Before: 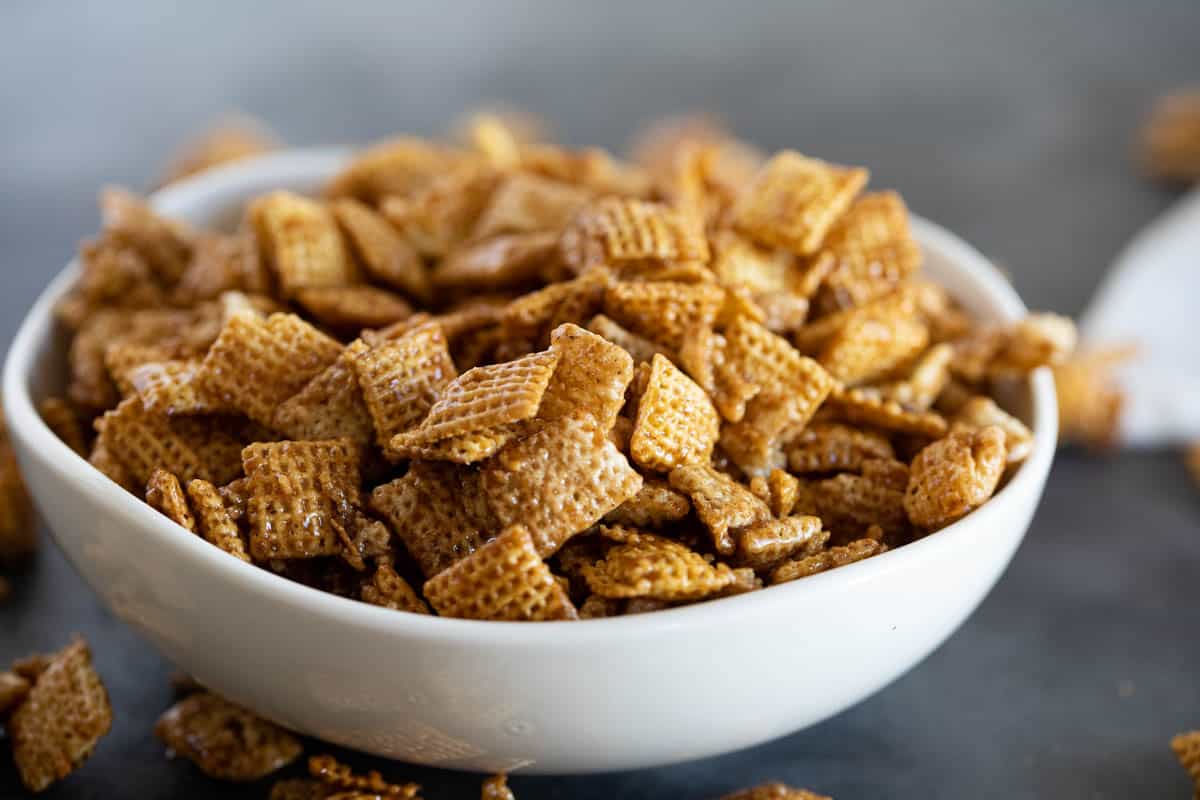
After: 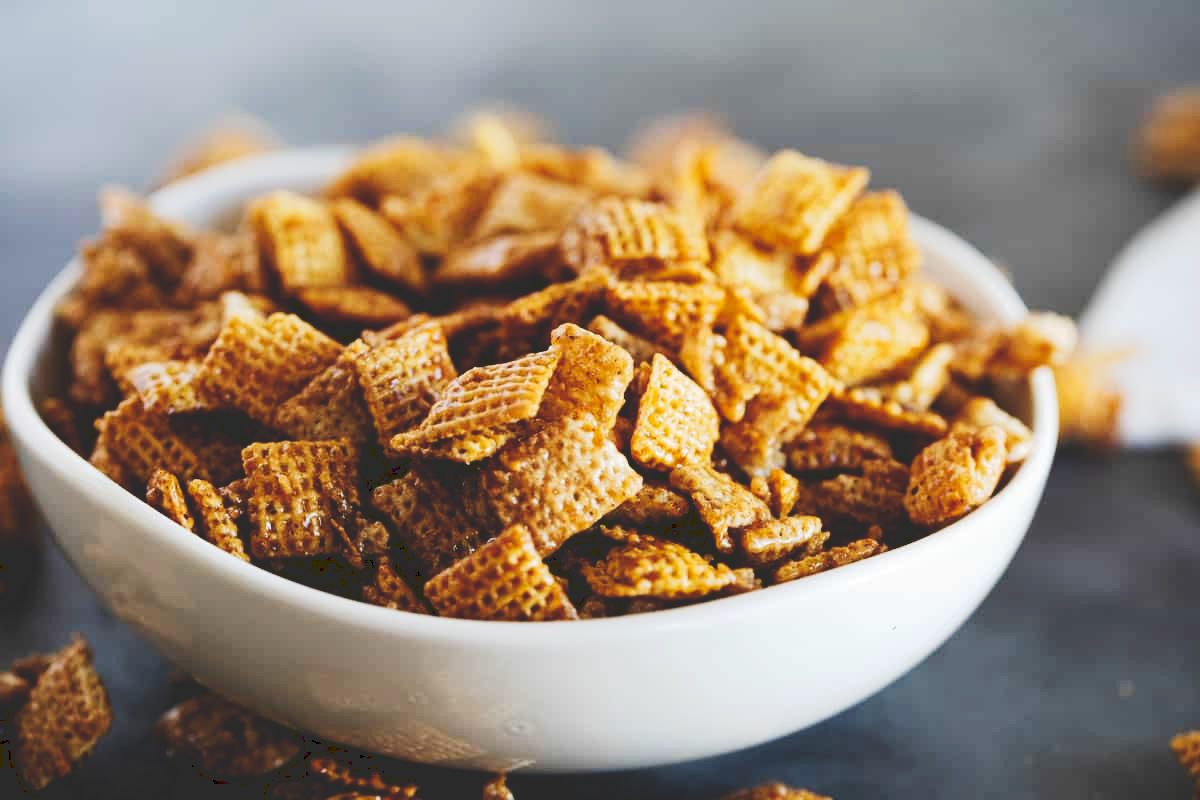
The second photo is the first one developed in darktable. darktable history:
tone curve: curves: ch0 [(0, 0) (0.003, 0.17) (0.011, 0.17) (0.025, 0.17) (0.044, 0.168) (0.069, 0.167) (0.1, 0.173) (0.136, 0.181) (0.177, 0.199) (0.224, 0.226) (0.277, 0.271) (0.335, 0.333) (0.399, 0.419) (0.468, 0.52) (0.543, 0.621) (0.623, 0.716) (0.709, 0.795) (0.801, 0.867) (0.898, 0.914) (1, 1)], preserve colors none
